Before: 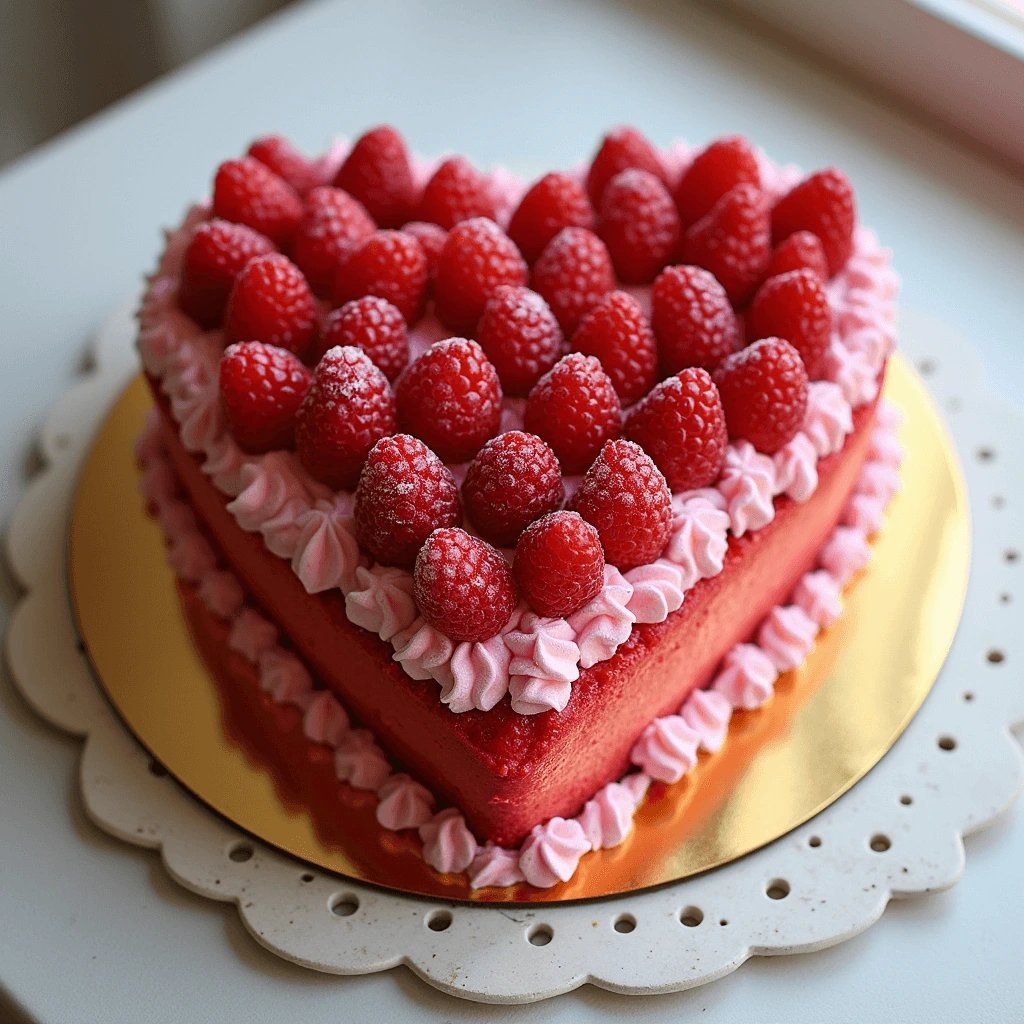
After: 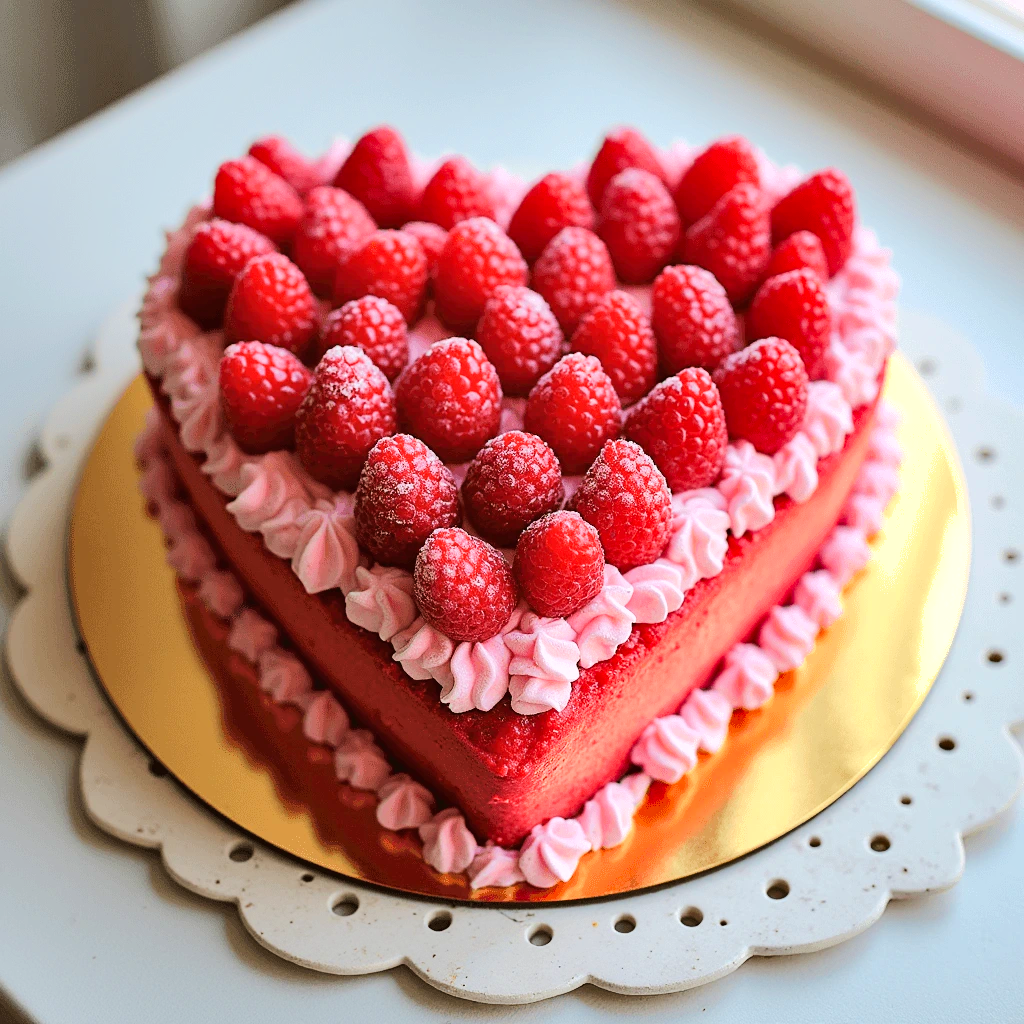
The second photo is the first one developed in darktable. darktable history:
tone equalizer: -7 EV 0.149 EV, -6 EV 0.639 EV, -5 EV 1.16 EV, -4 EV 1.33 EV, -3 EV 1.16 EV, -2 EV 0.6 EV, -1 EV 0.167 EV, edges refinement/feathering 500, mask exposure compensation -1.57 EV, preserve details no
shadows and highlights: soften with gaussian
